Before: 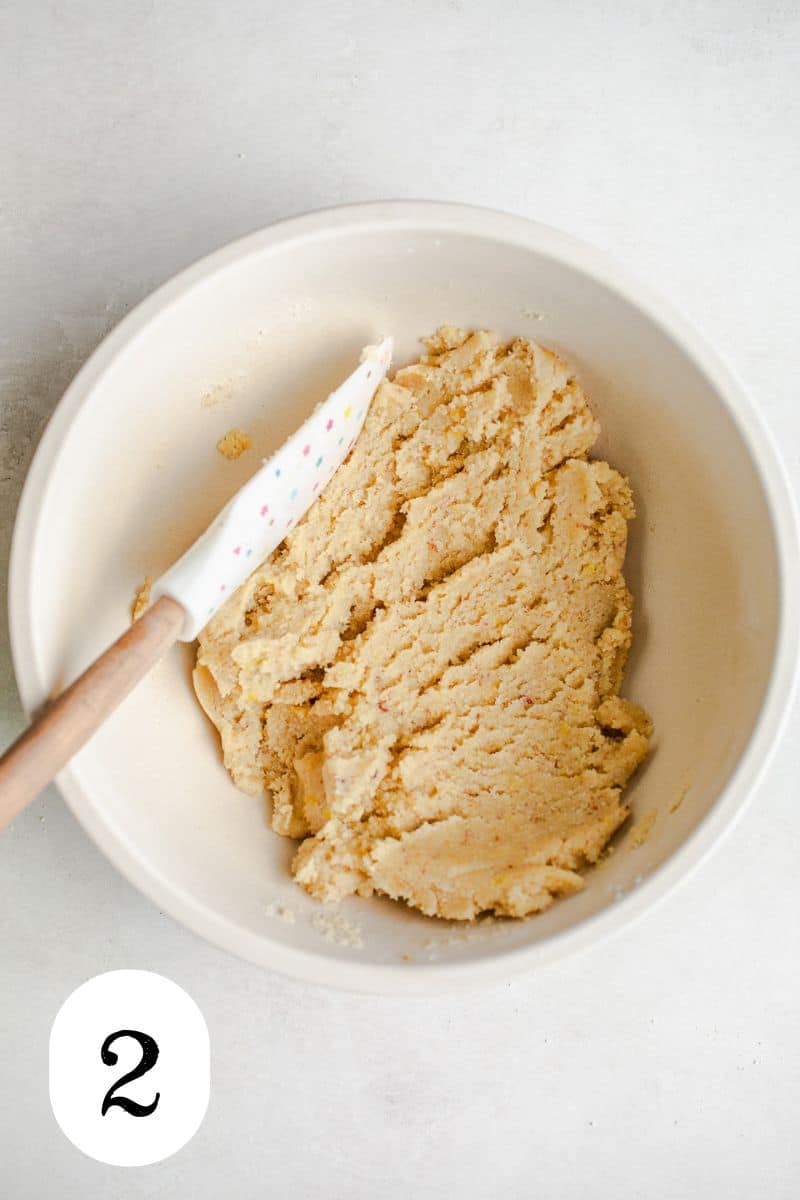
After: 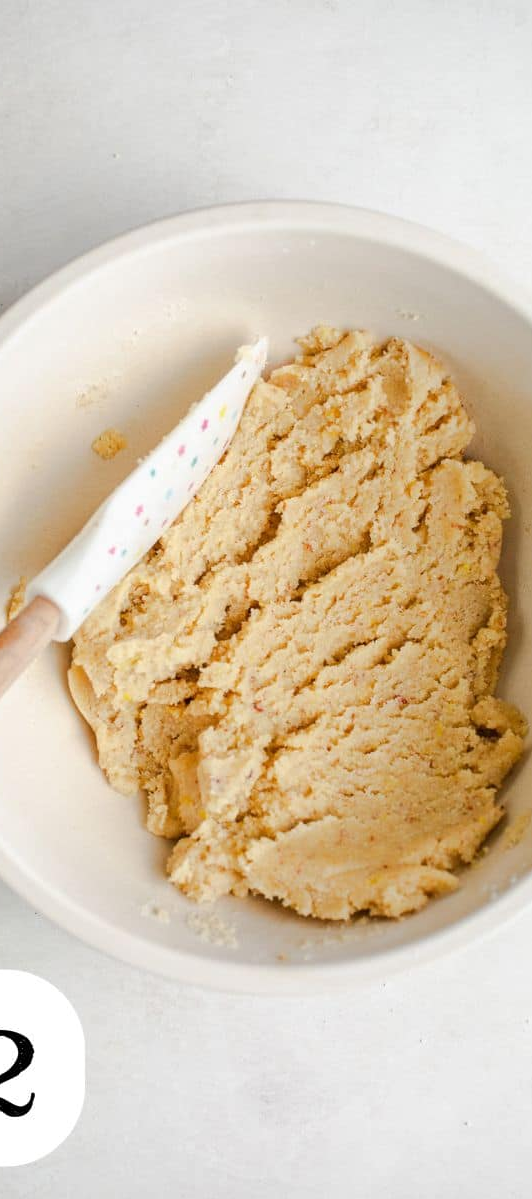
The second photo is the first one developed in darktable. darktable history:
crop and rotate: left 15.639%, right 17.737%
